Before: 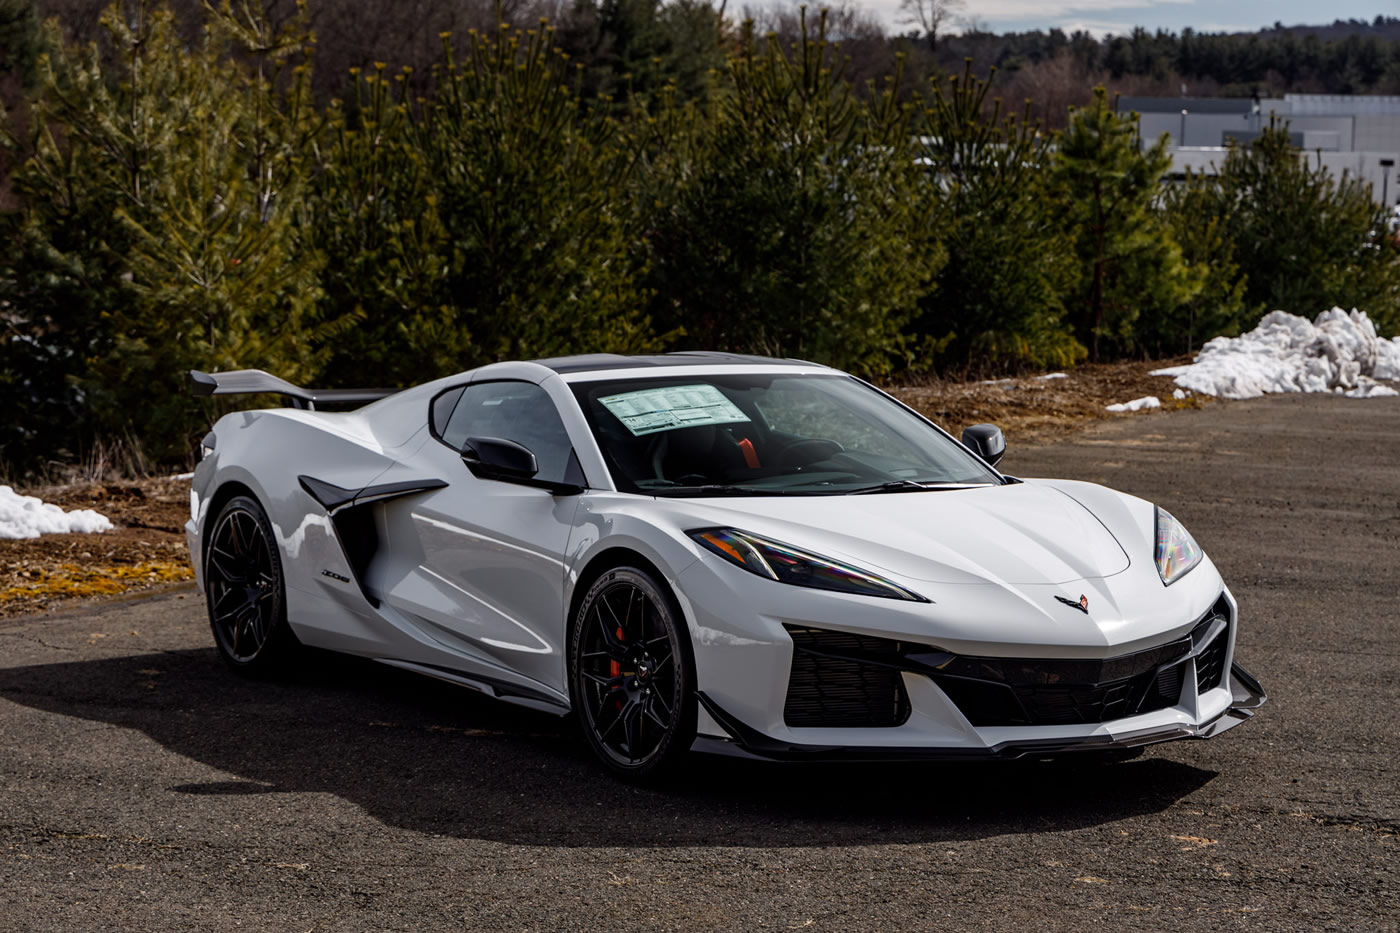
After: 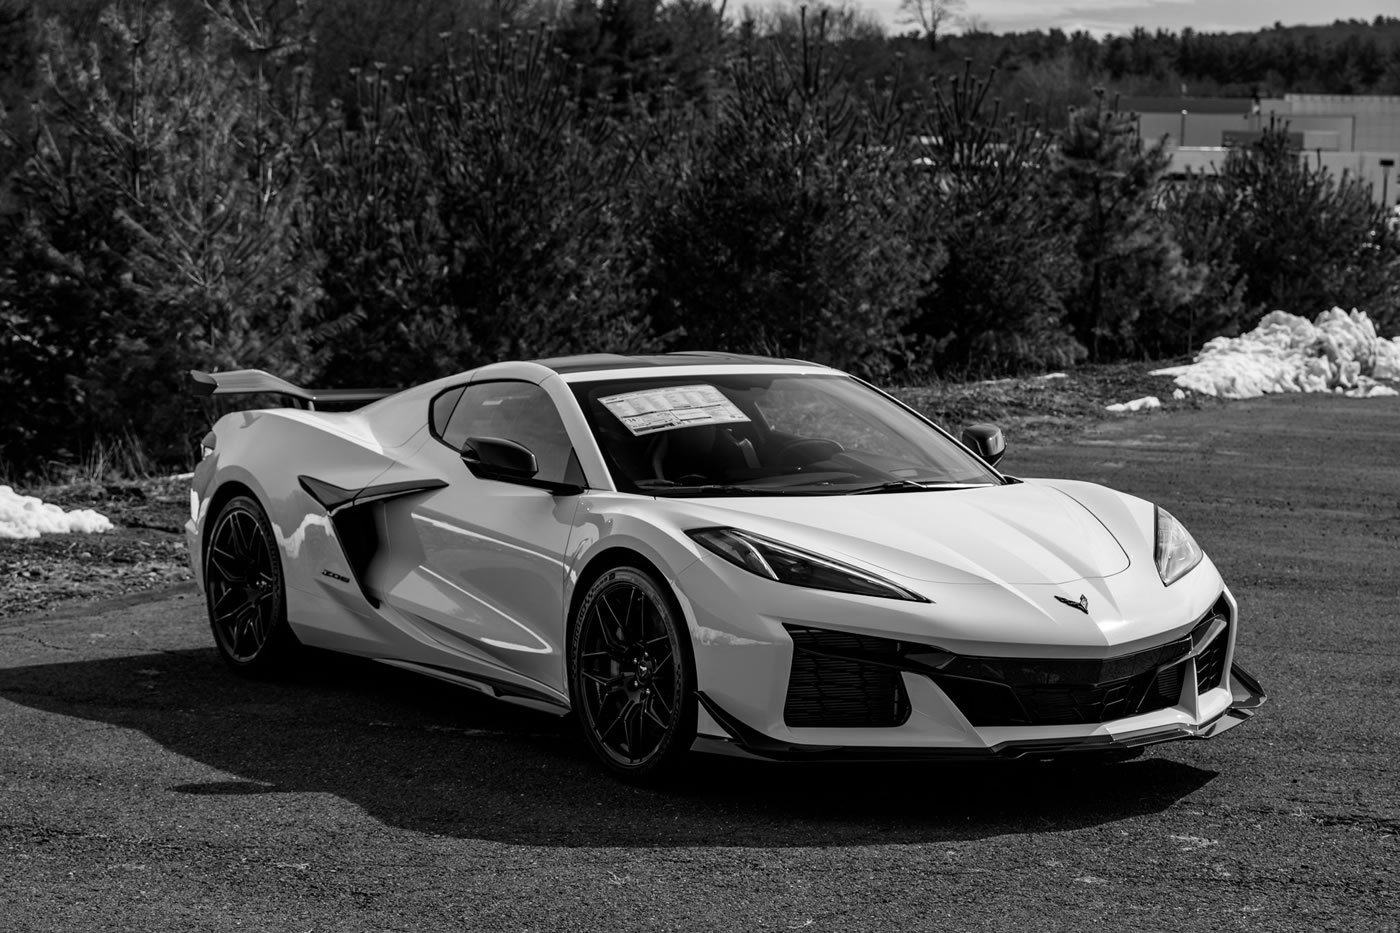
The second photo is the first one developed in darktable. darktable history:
color zones: curves: ch1 [(0, -0.014) (0.143, -0.013) (0.286, -0.013) (0.429, -0.016) (0.571, -0.019) (0.714, -0.015) (0.857, 0.002) (1, -0.014)]
color calibration: illuminant same as pipeline (D50), adaptation none (bypass), gamut compression 1.72
